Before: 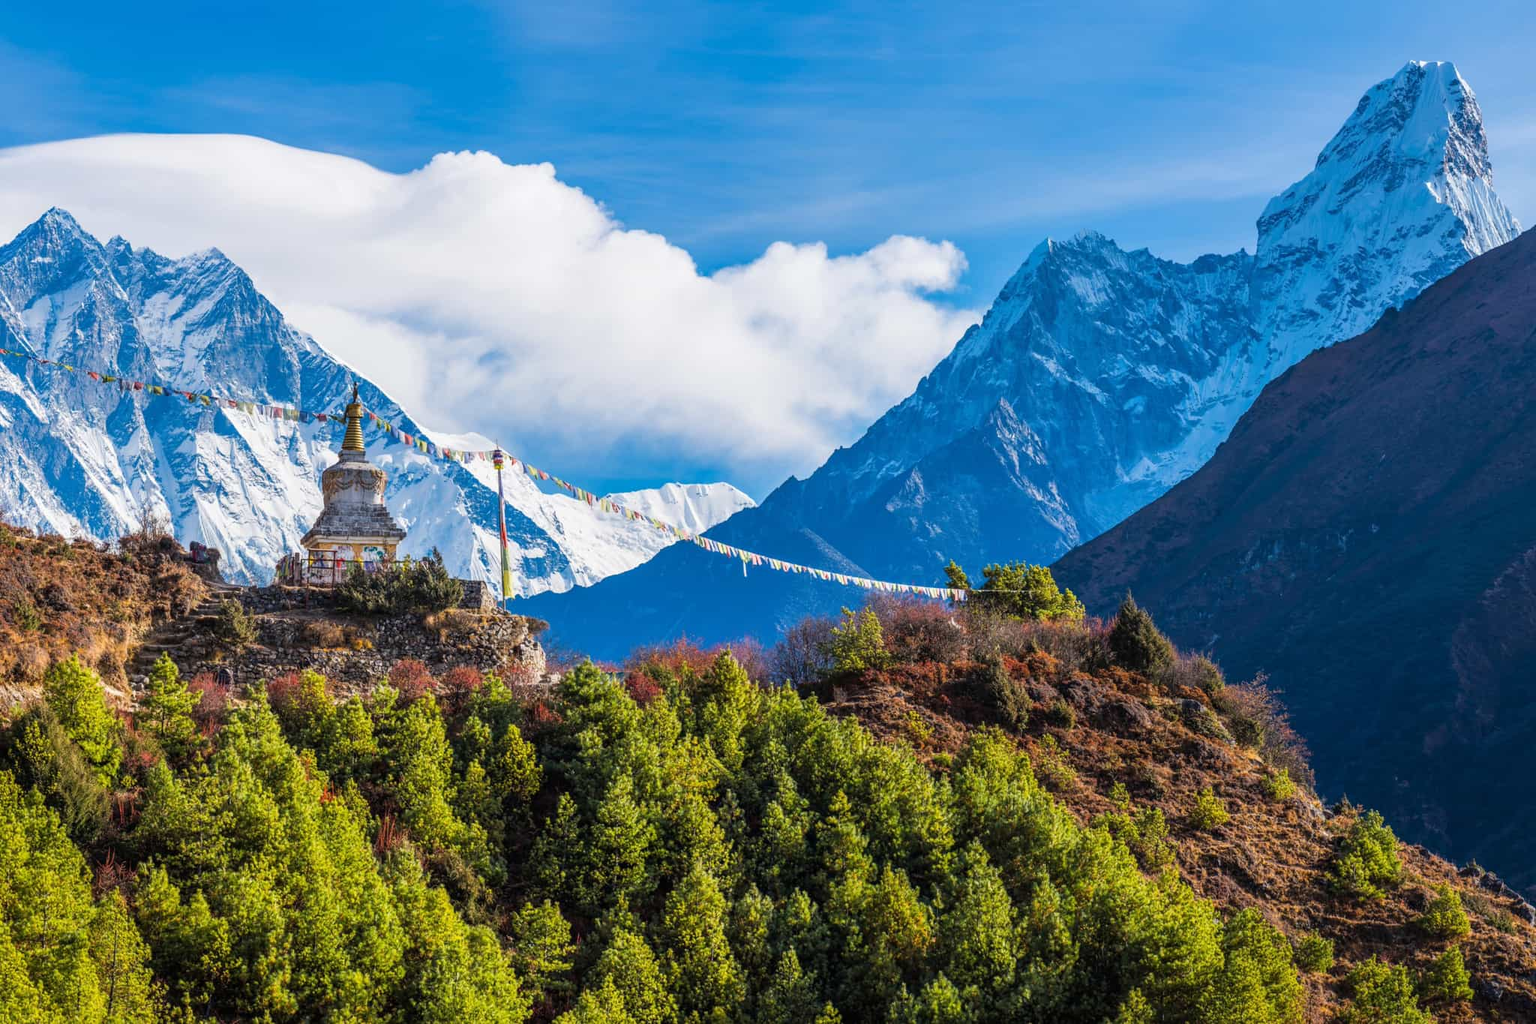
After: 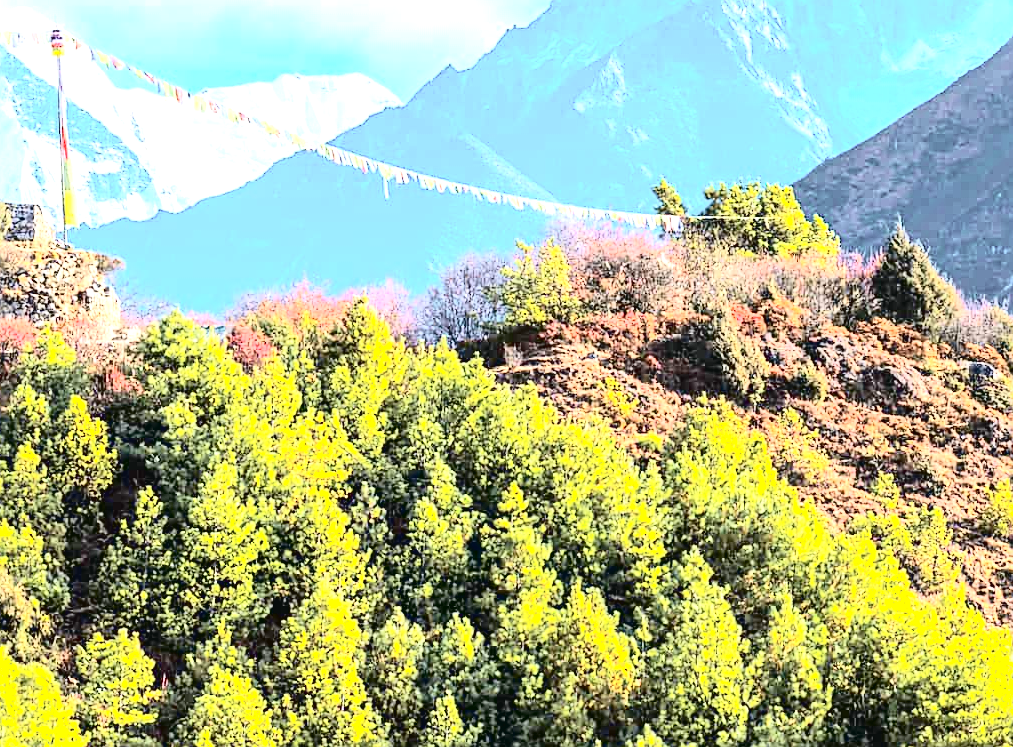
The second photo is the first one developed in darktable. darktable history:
sharpen: on, module defaults
tone curve: curves: ch0 [(0, 0.032) (0.078, 0.052) (0.236, 0.168) (0.43, 0.472) (0.508, 0.566) (0.66, 0.754) (0.79, 0.883) (0.994, 0.974)]; ch1 [(0, 0) (0.161, 0.092) (0.35, 0.33) (0.379, 0.401) (0.456, 0.456) (0.508, 0.501) (0.547, 0.531) (0.573, 0.563) (0.625, 0.602) (0.718, 0.734) (1, 1)]; ch2 [(0, 0) (0.369, 0.427) (0.44, 0.434) (0.502, 0.501) (0.54, 0.537) (0.586, 0.59) (0.621, 0.604) (1, 1)], color space Lab, independent channels, preserve colors none
crop: left 29.672%, top 41.786%, right 20.851%, bottom 3.487%
contrast brightness saturation: contrast 0.14, brightness 0.21
exposure: black level correction 0.001, exposure 2 EV, compensate highlight preservation false
